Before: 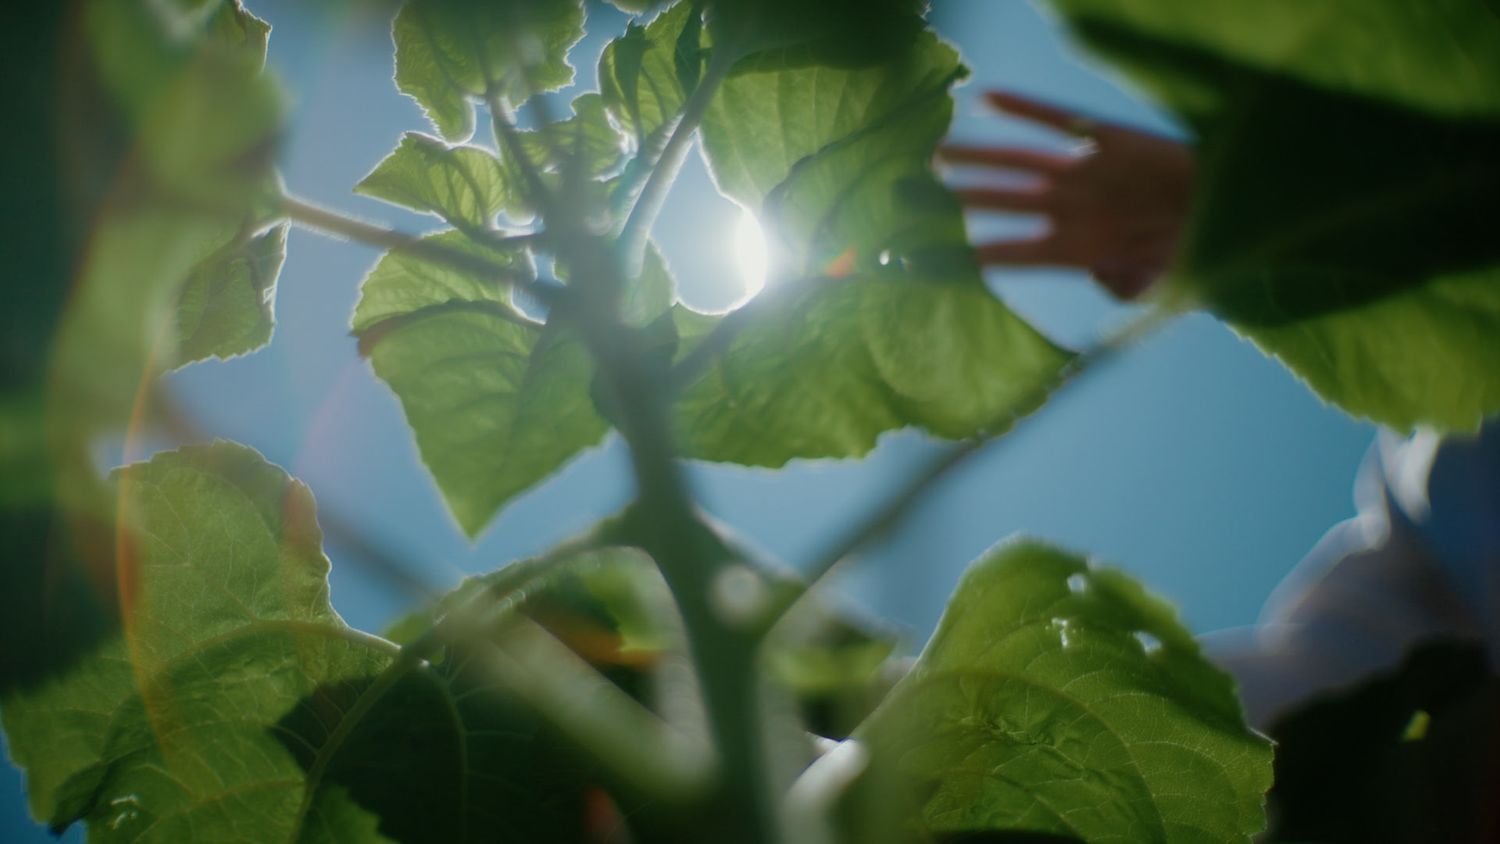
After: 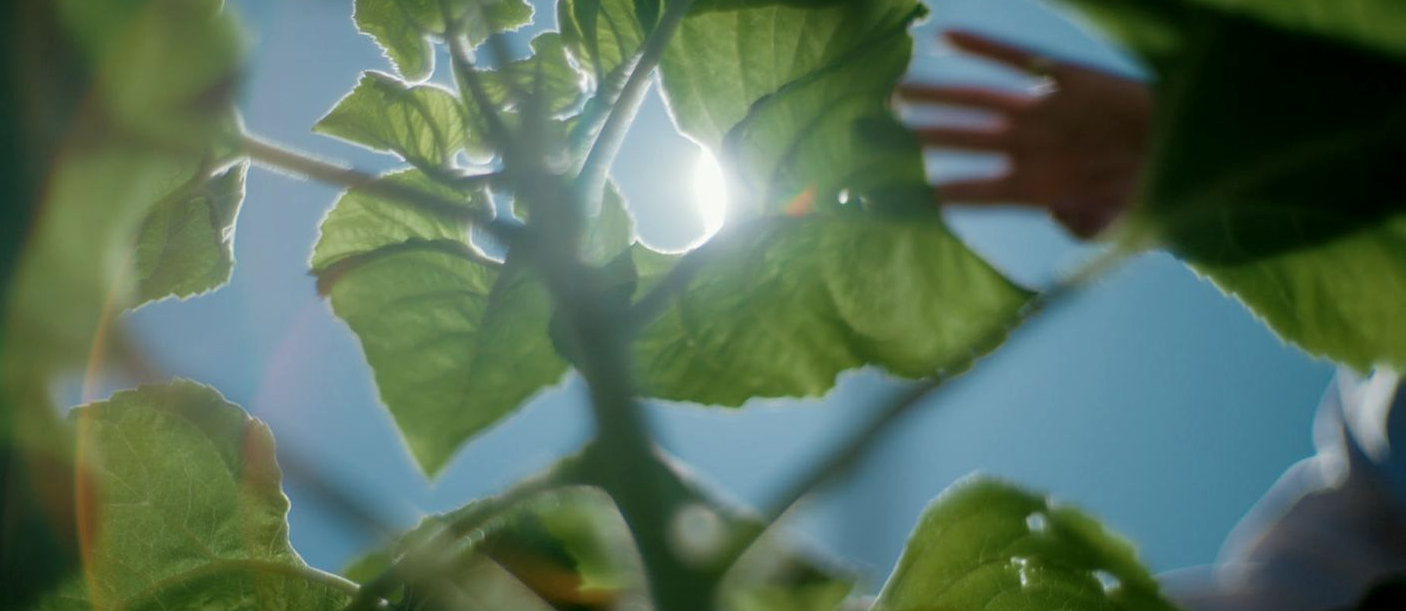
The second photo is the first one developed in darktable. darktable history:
crop: left 2.778%, top 7.253%, right 3.446%, bottom 20.259%
local contrast: on, module defaults
